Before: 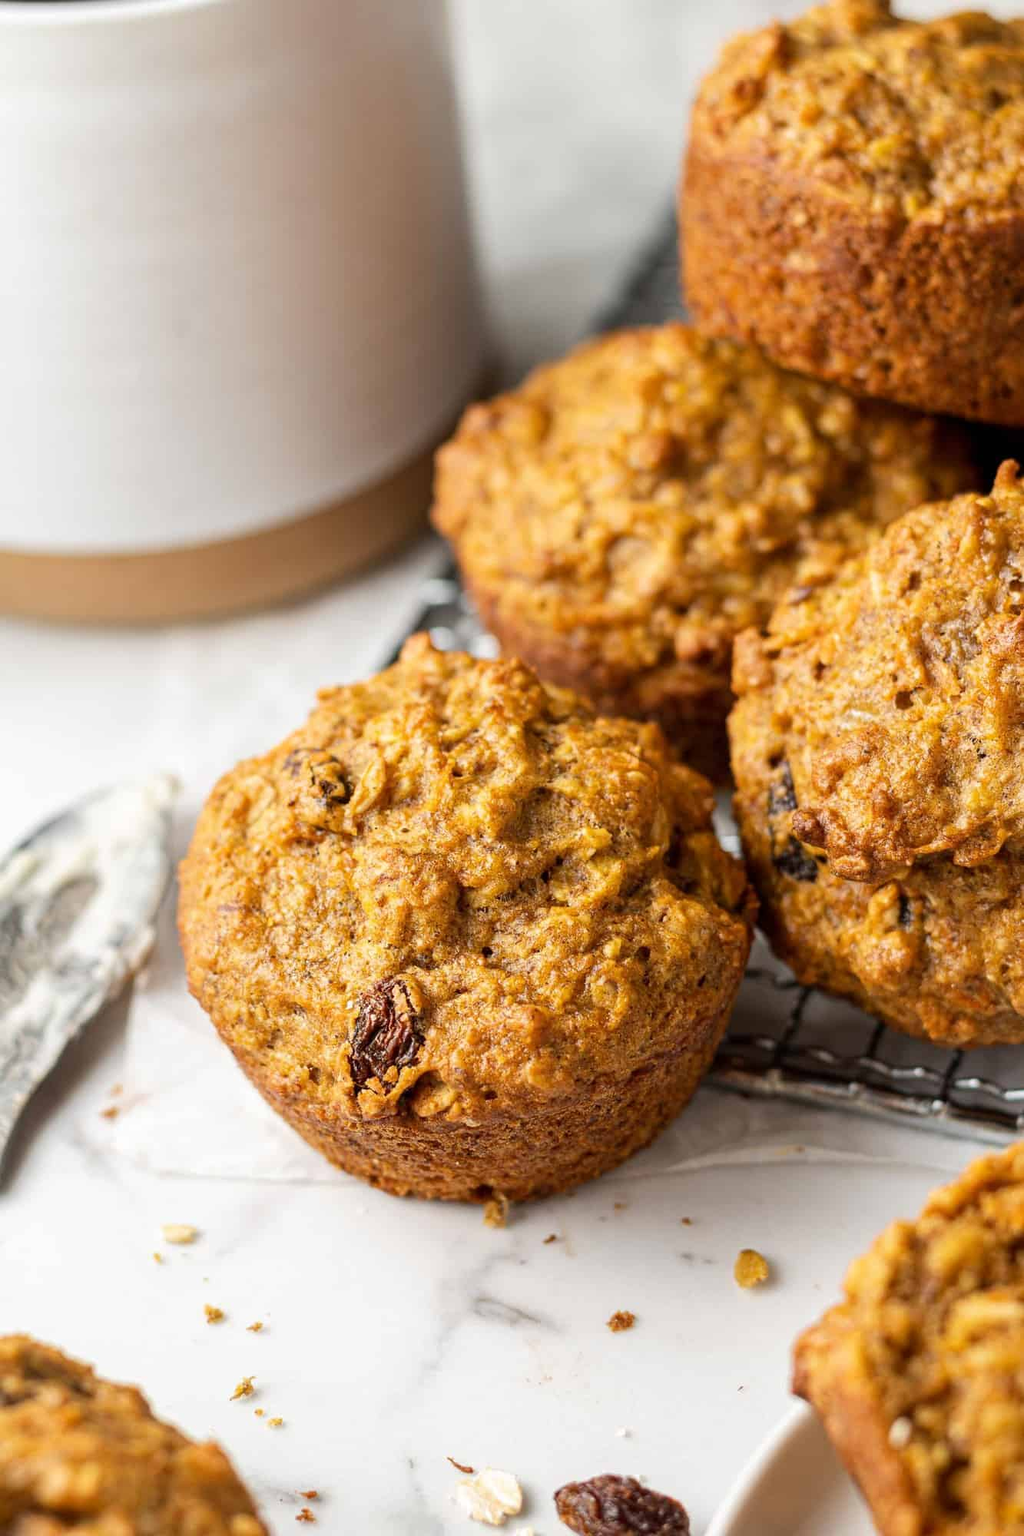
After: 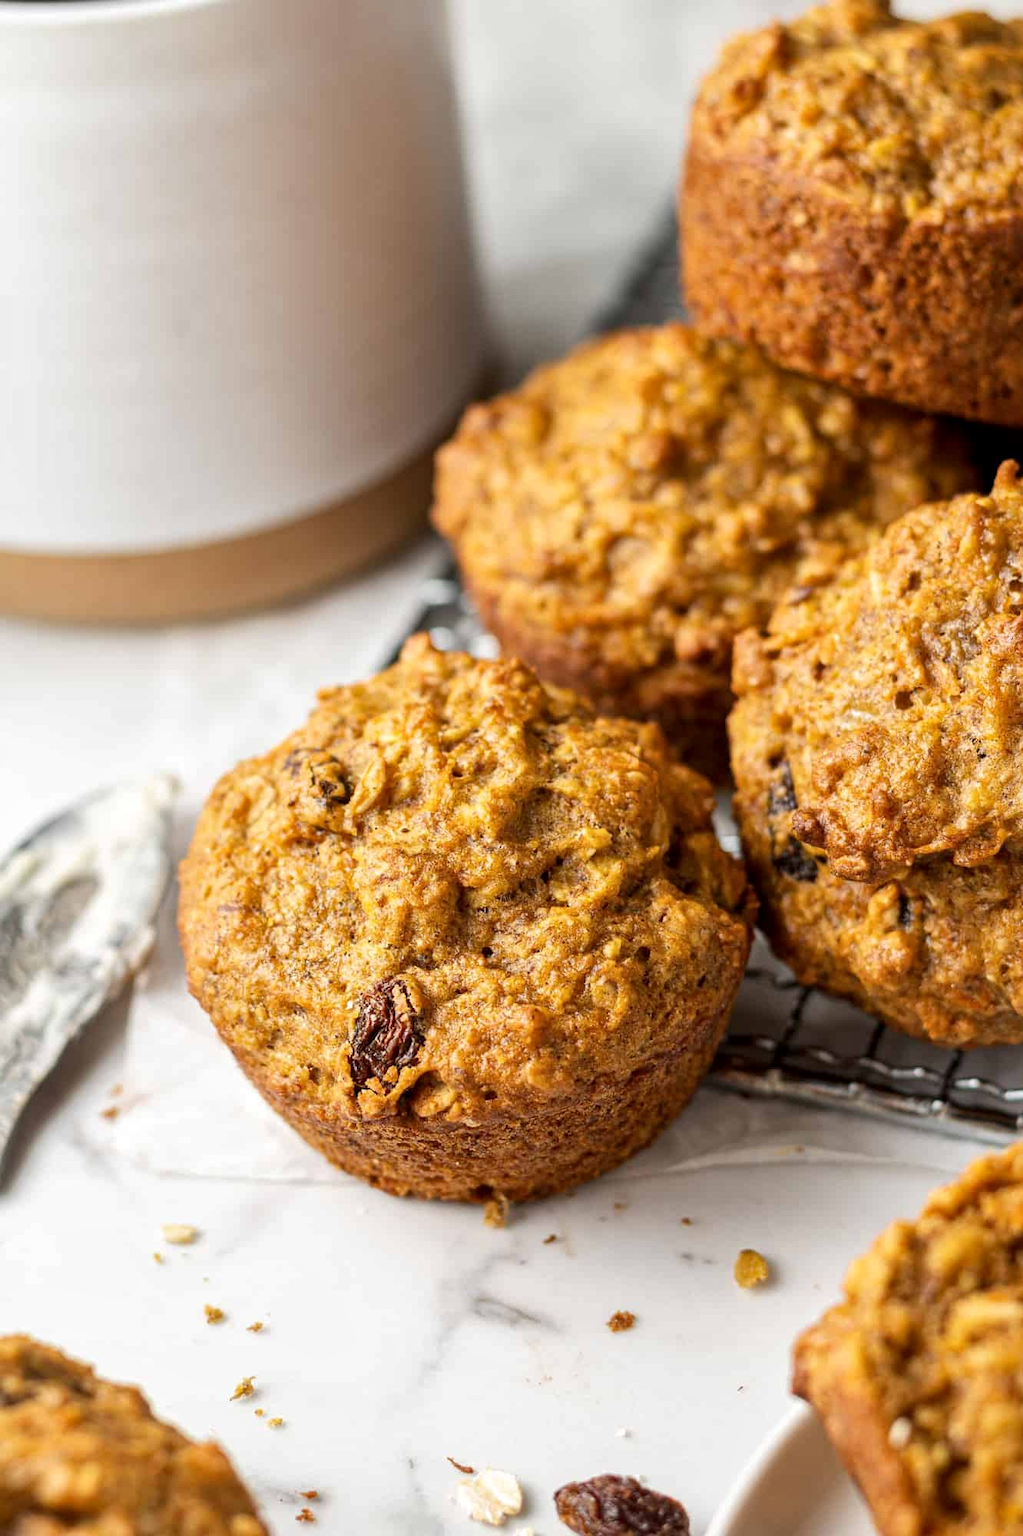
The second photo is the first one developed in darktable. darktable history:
local contrast: mode bilateral grid, contrast 21, coarseness 51, detail 119%, midtone range 0.2
